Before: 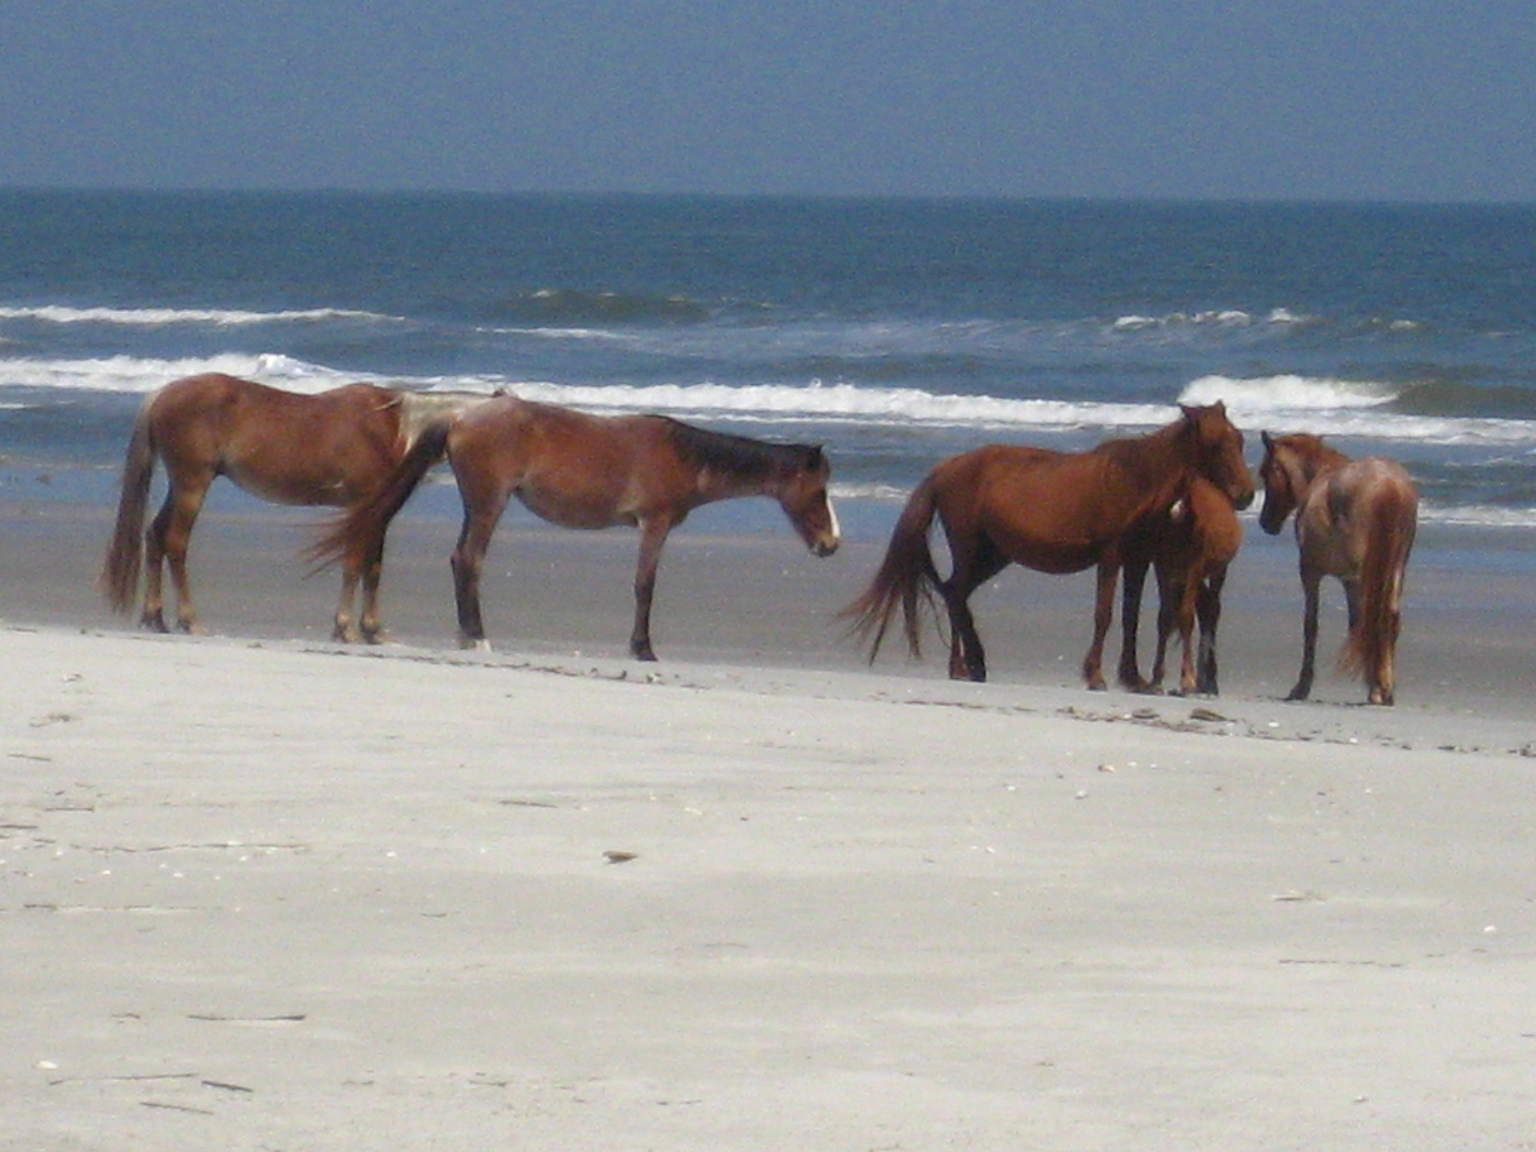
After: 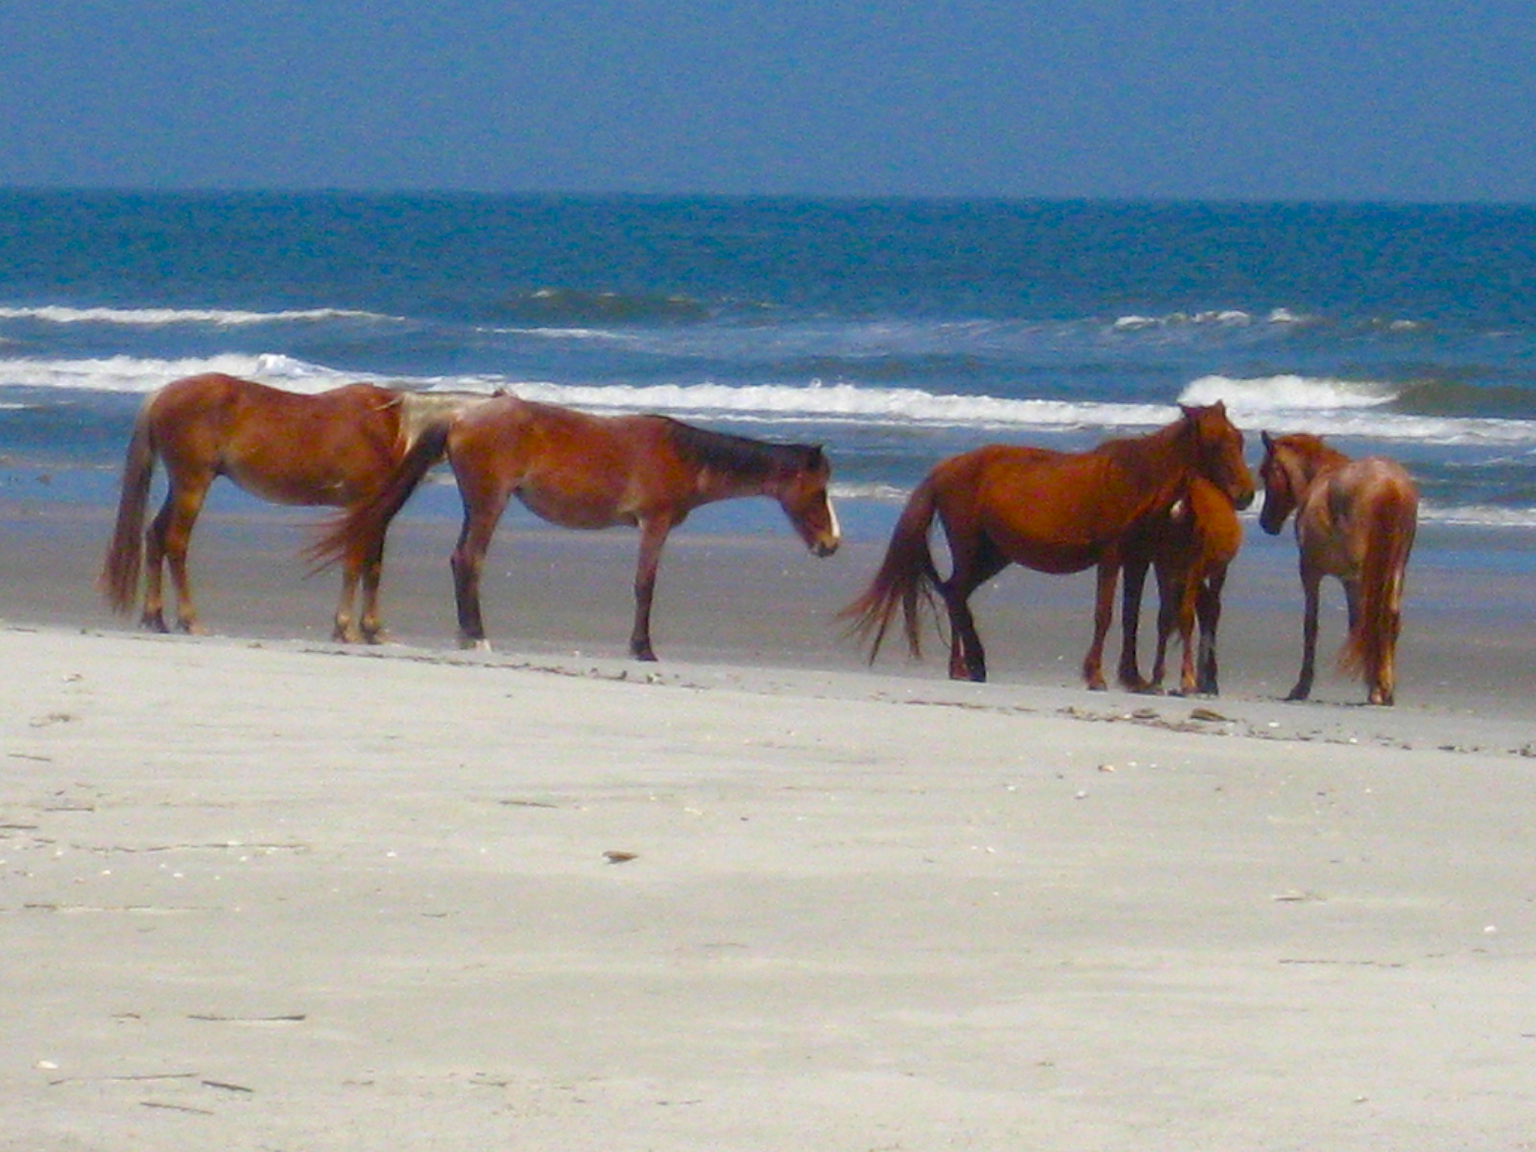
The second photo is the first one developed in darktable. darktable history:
color balance rgb: perceptual saturation grading › global saturation 27.529%, perceptual saturation grading › highlights -25.063%, perceptual saturation grading › shadows 23.93%, global vibrance 42.281%
